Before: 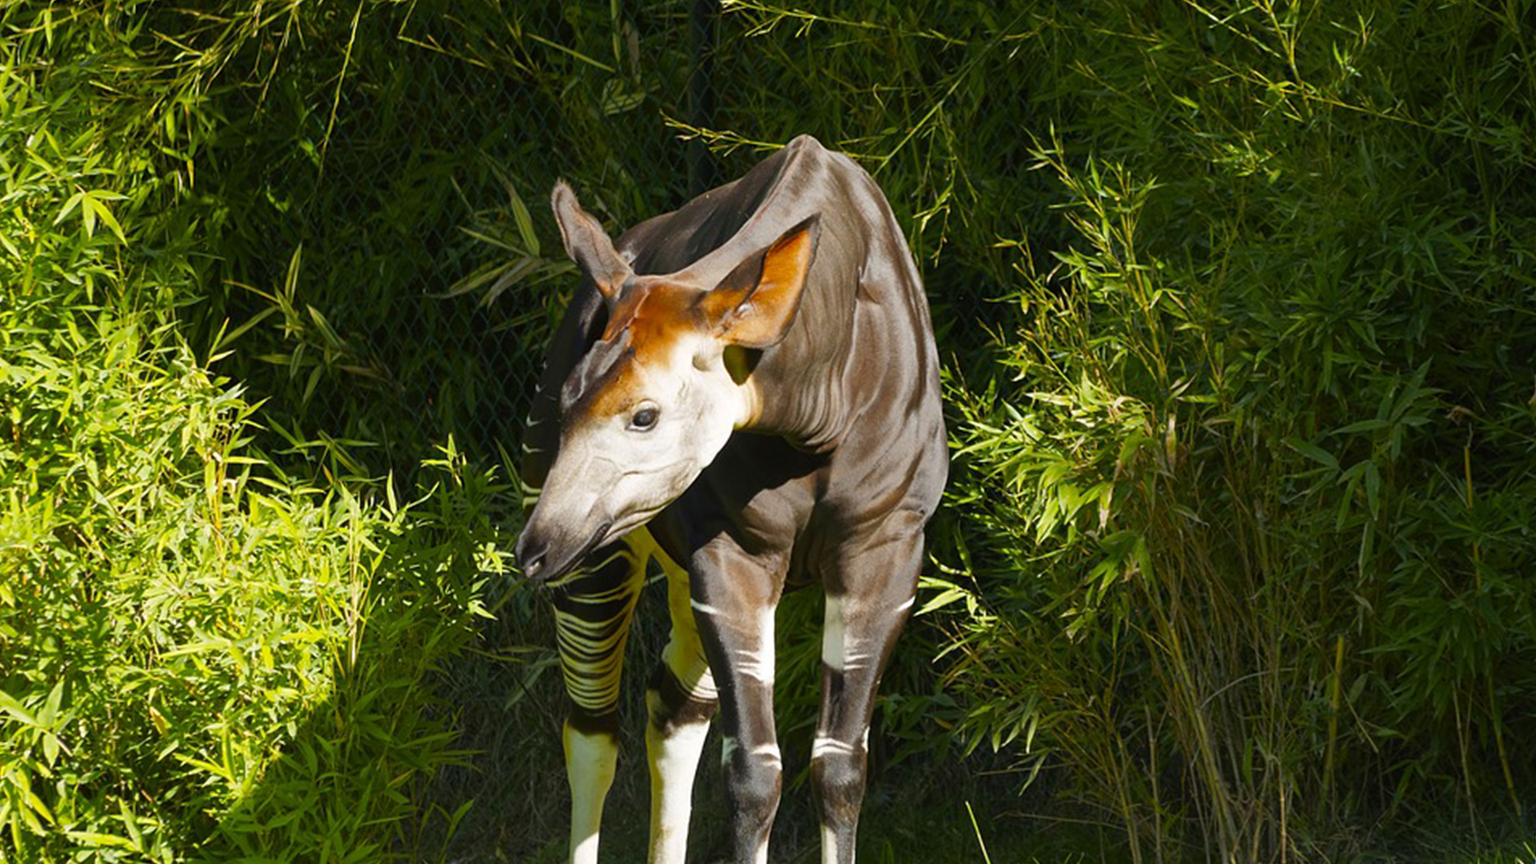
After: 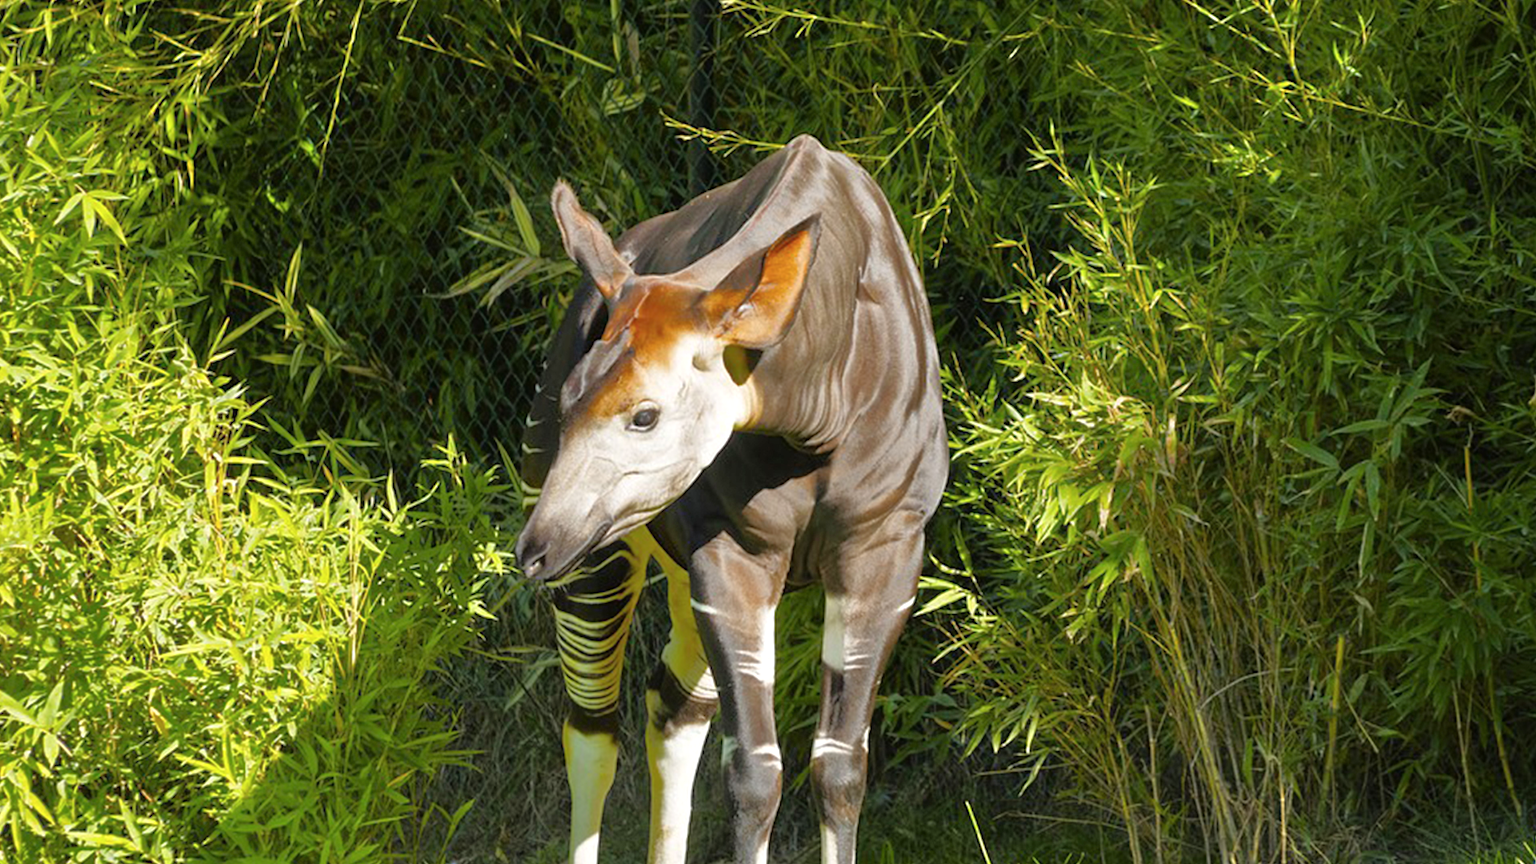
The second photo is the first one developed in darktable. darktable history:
exposure: exposure 0.078 EV, compensate highlight preservation false
tone equalizer: -7 EV 0.151 EV, -6 EV 0.621 EV, -5 EV 1.13 EV, -4 EV 1.32 EV, -3 EV 1.12 EV, -2 EV 0.6 EV, -1 EV 0.16 EV
color zones: curves: ch1 [(0, 0.469) (0.001, 0.469) (0.12, 0.446) (0.248, 0.469) (0.5, 0.5) (0.748, 0.5) (0.999, 0.469) (1, 0.469)]
